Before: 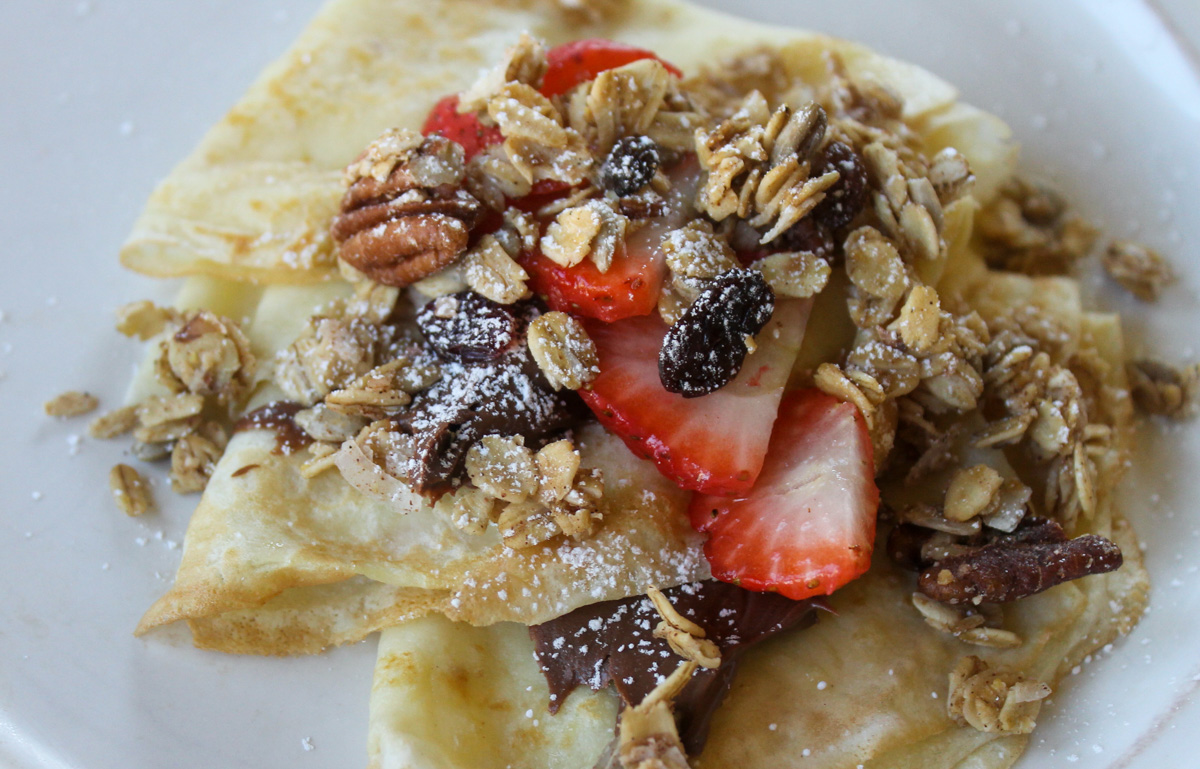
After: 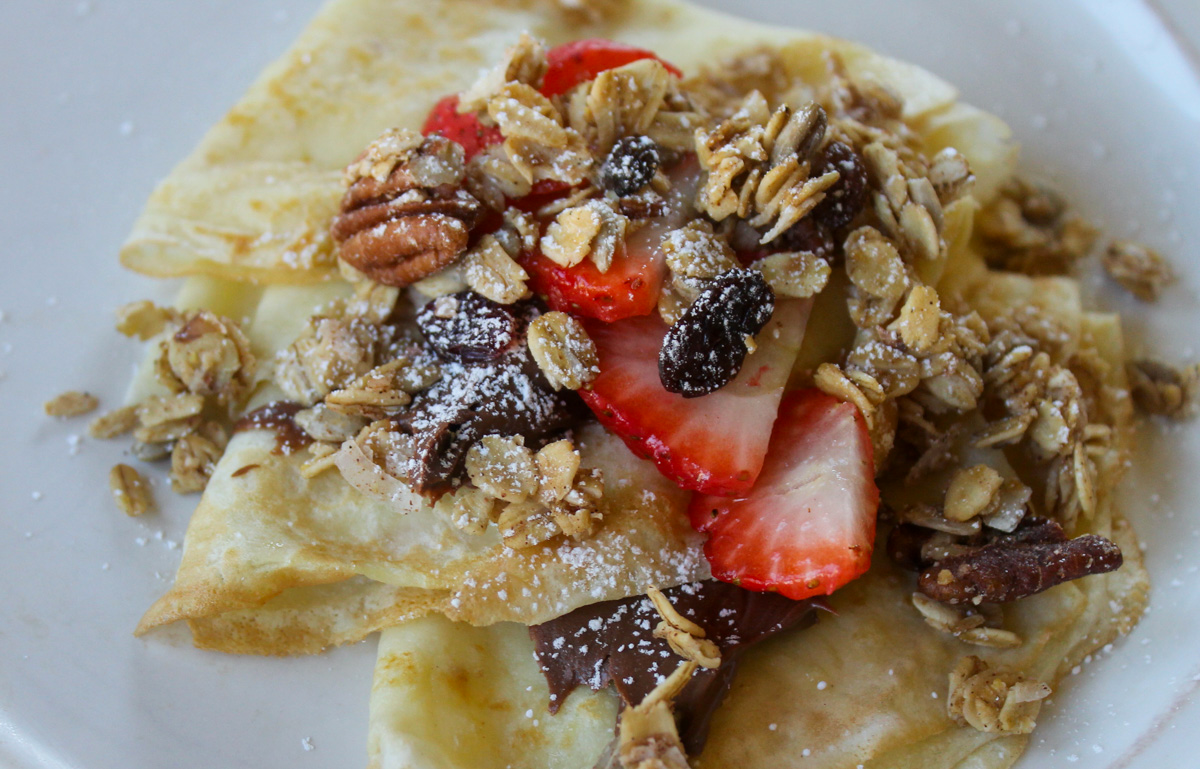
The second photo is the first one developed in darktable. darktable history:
shadows and highlights: shadows -20, white point adjustment -2, highlights -35
contrast brightness saturation: contrast 0.04, saturation 0.07
